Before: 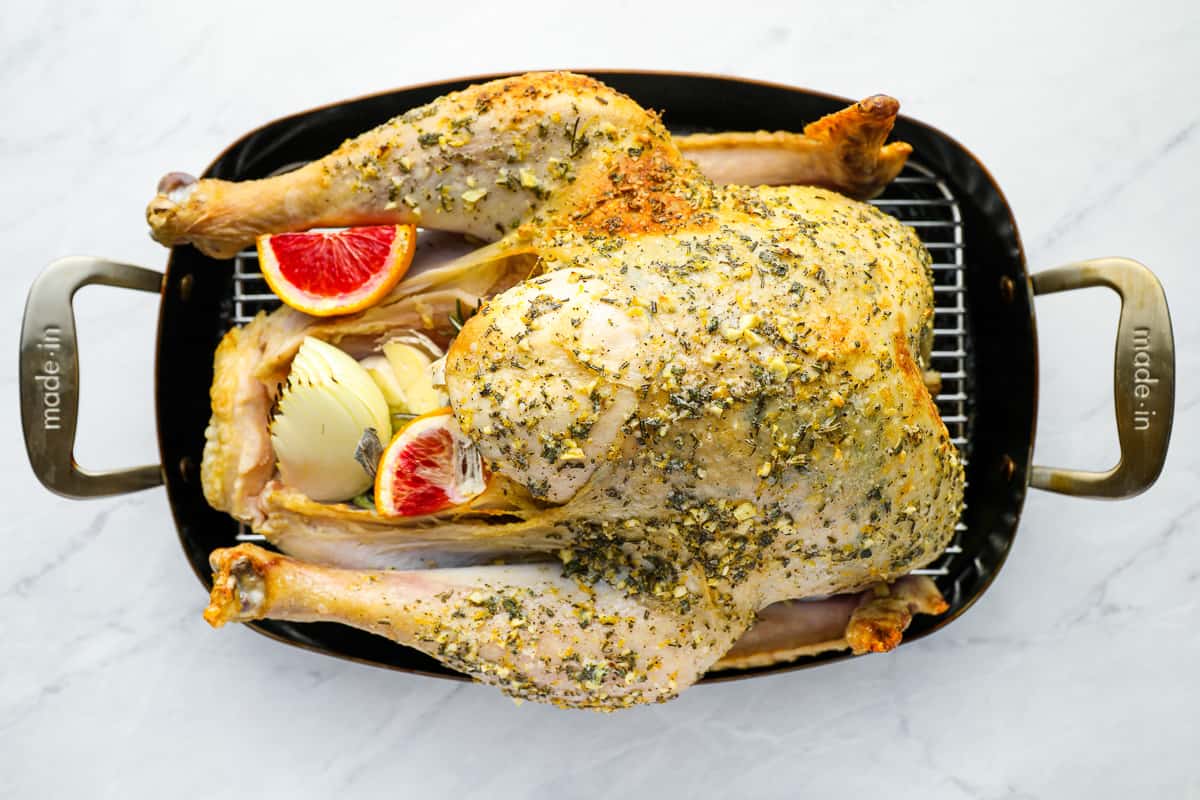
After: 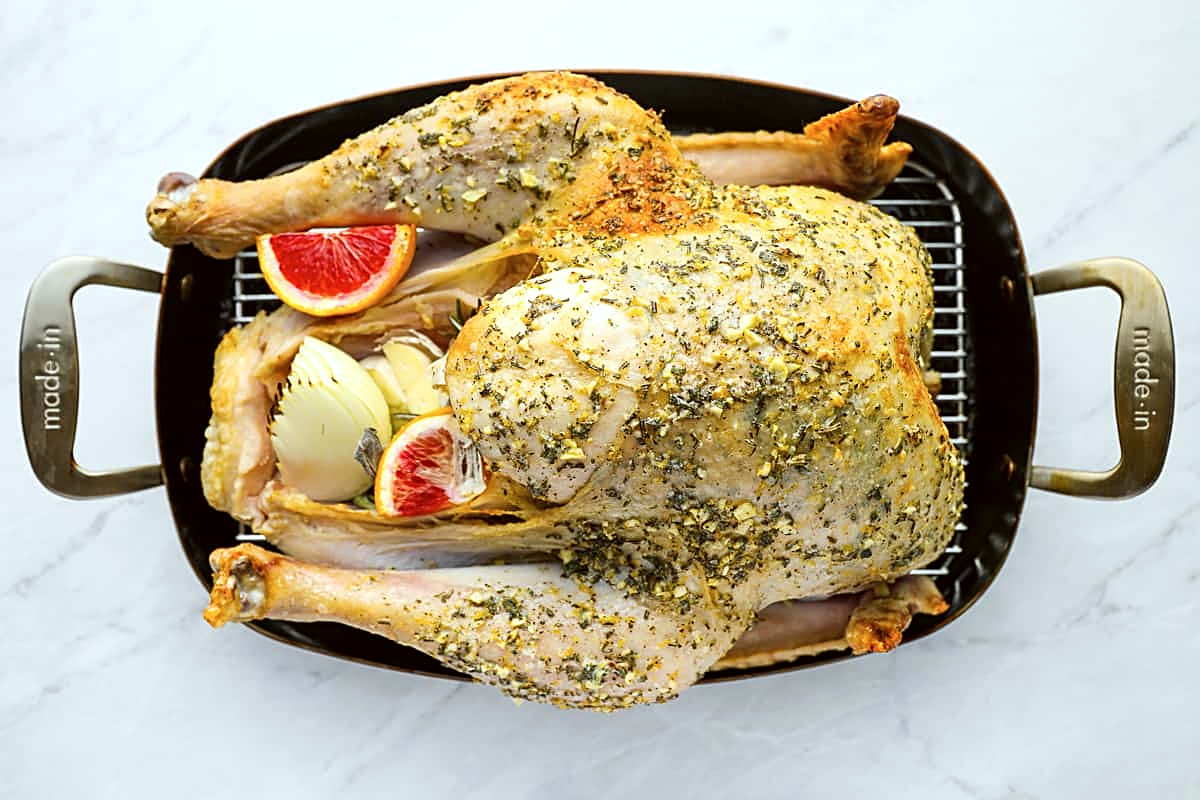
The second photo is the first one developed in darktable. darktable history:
color correction: highlights a* -2.82, highlights b* -2.65, shadows a* 2.16, shadows b* 2.79
exposure: exposure 0.079 EV, compensate highlight preservation false
contrast brightness saturation: saturation -0.059
sharpen: on, module defaults
